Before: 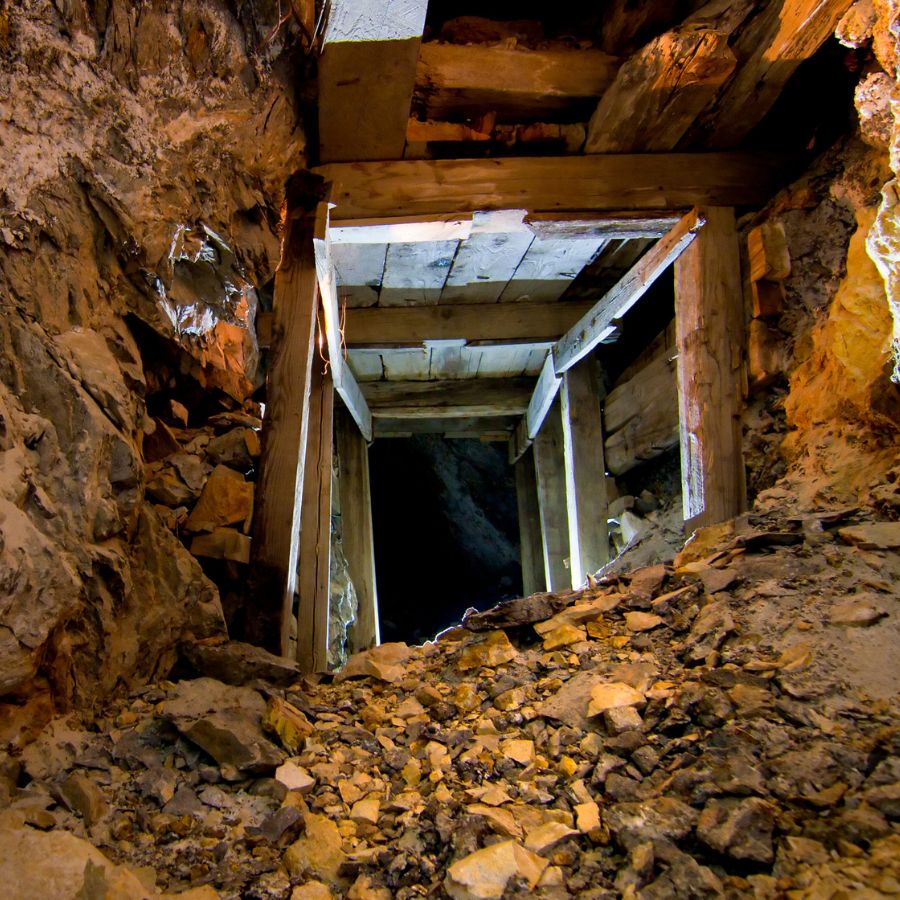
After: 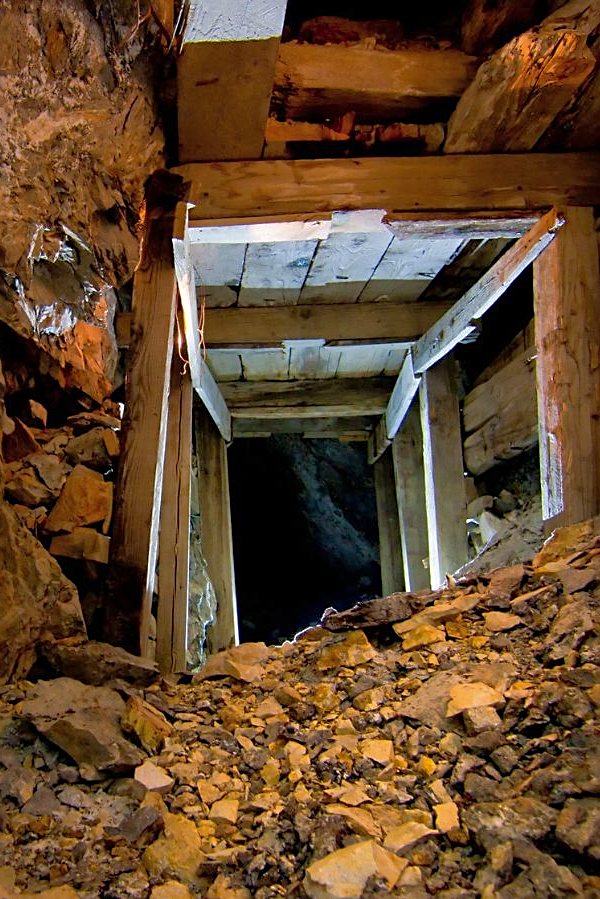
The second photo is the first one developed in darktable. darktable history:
sharpen: on, module defaults
shadows and highlights: on, module defaults
crop and rotate: left 15.754%, right 17.579%
